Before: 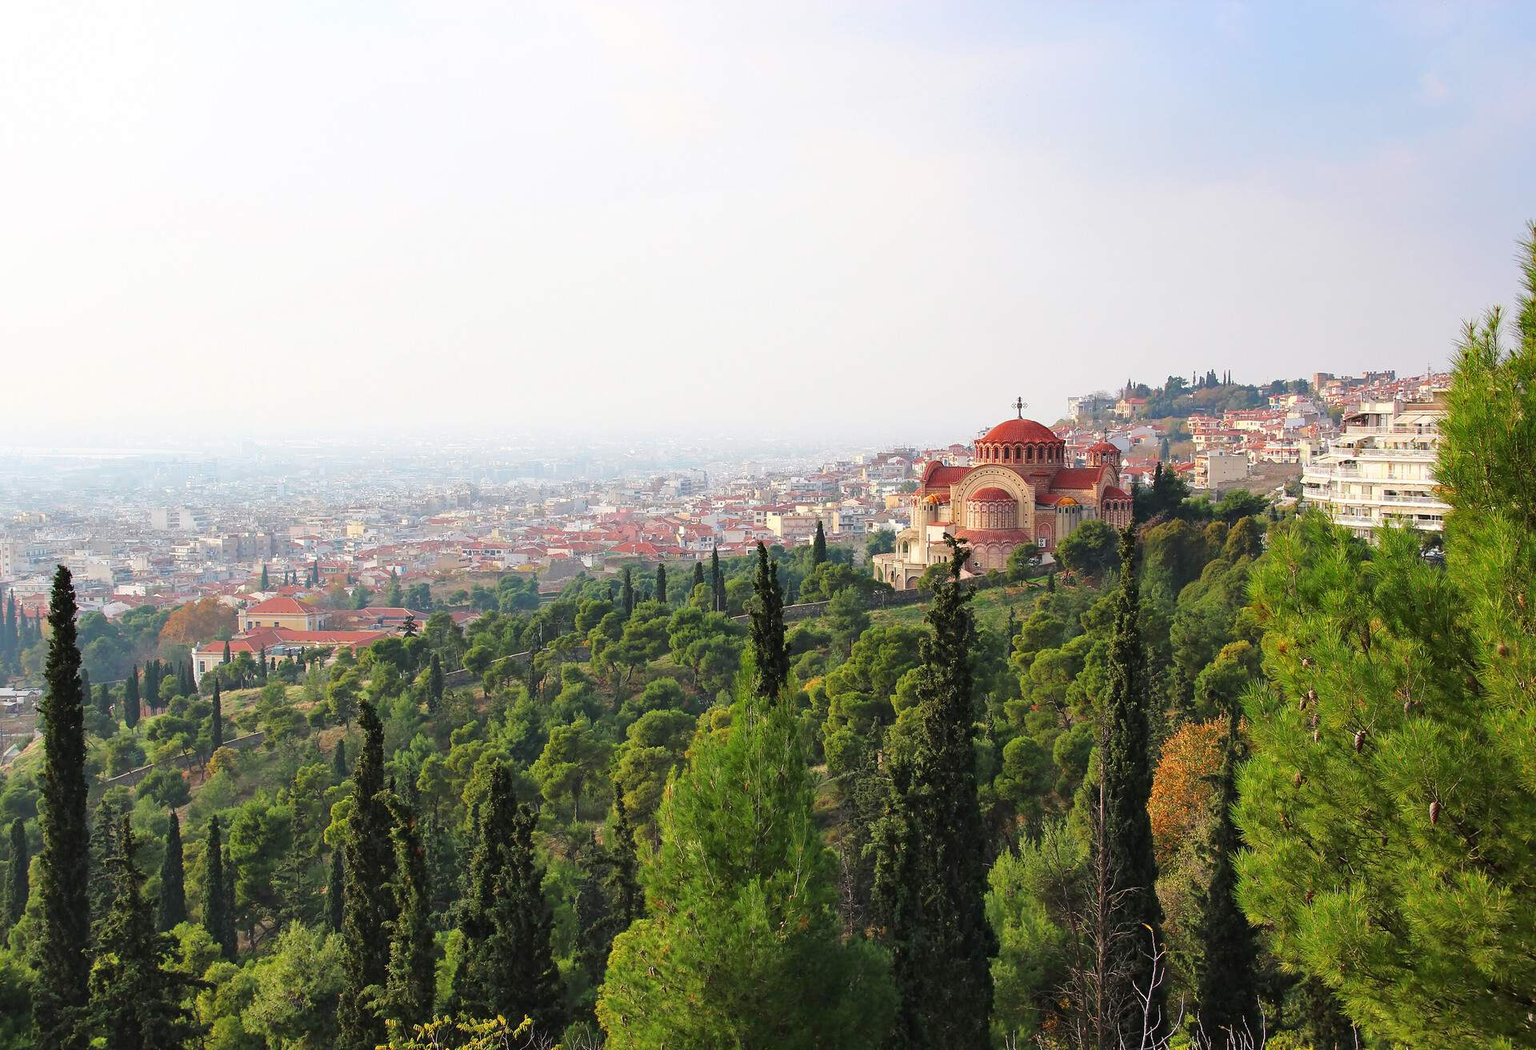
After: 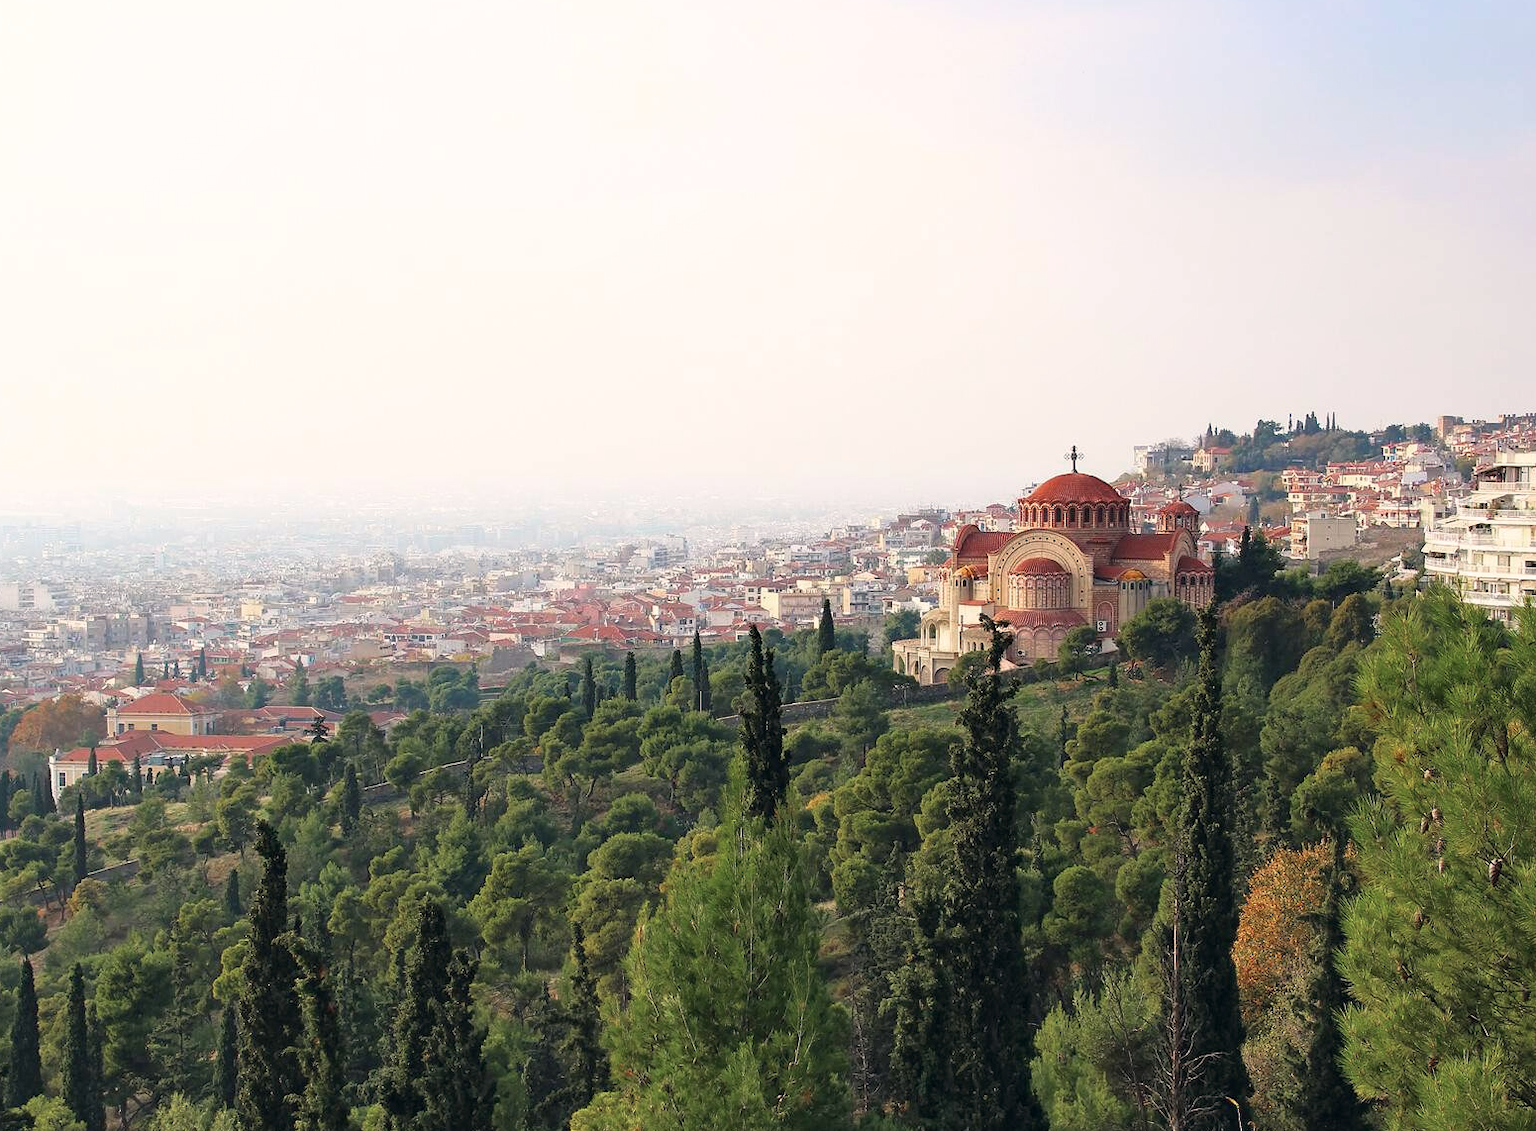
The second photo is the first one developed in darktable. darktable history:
haze removal: compatibility mode true, adaptive false
crop: left 9.939%, top 3.519%, right 9.28%, bottom 9.327%
base curve: curves: ch0 [(0, 0) (0.303, 0.277) (1, 1)], preserve colors none
color zones: curves: ch0 [(0, 0.5) (0.143, 0.5) (0.286, 0.456) (0.429, 0.5) (0.571, 0.5) (0.714, 0.5) (0.857, 0.5) (1, 0.5)]; ch1 [(0, 0.5) (0.143, 0.5) (0.286, 0.422) (0.429, 0.5) (0.571, 0.5) (0.714, 0.5) (0.857, 0.5) (1, 0.5)]
color correction: highlights a* 2.9, highlights b* 5, shadows a* -2.32, shadows b* -4.84, saturation 0.823
shadows and highlights: shadows -0.637, highlights 38.85
